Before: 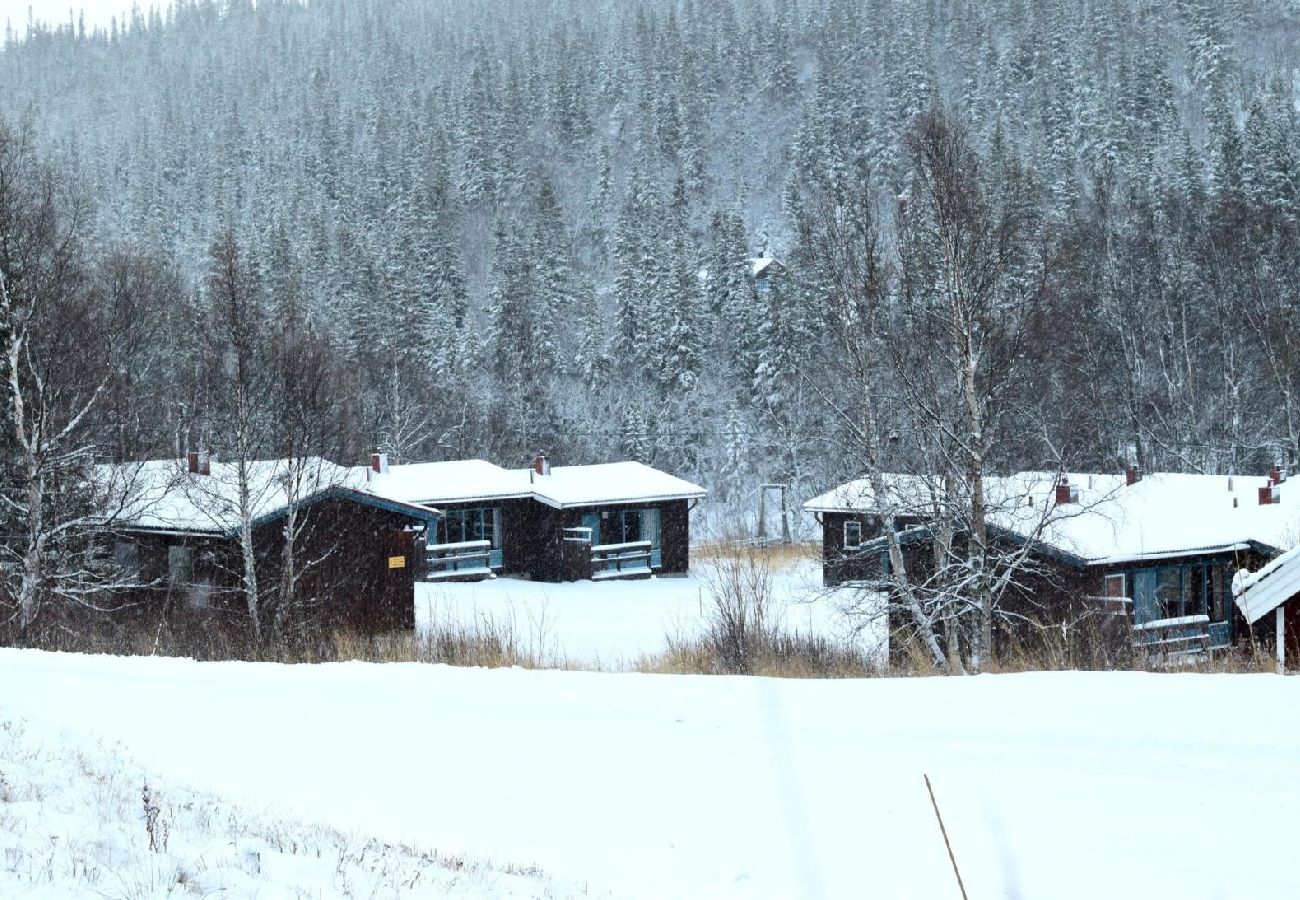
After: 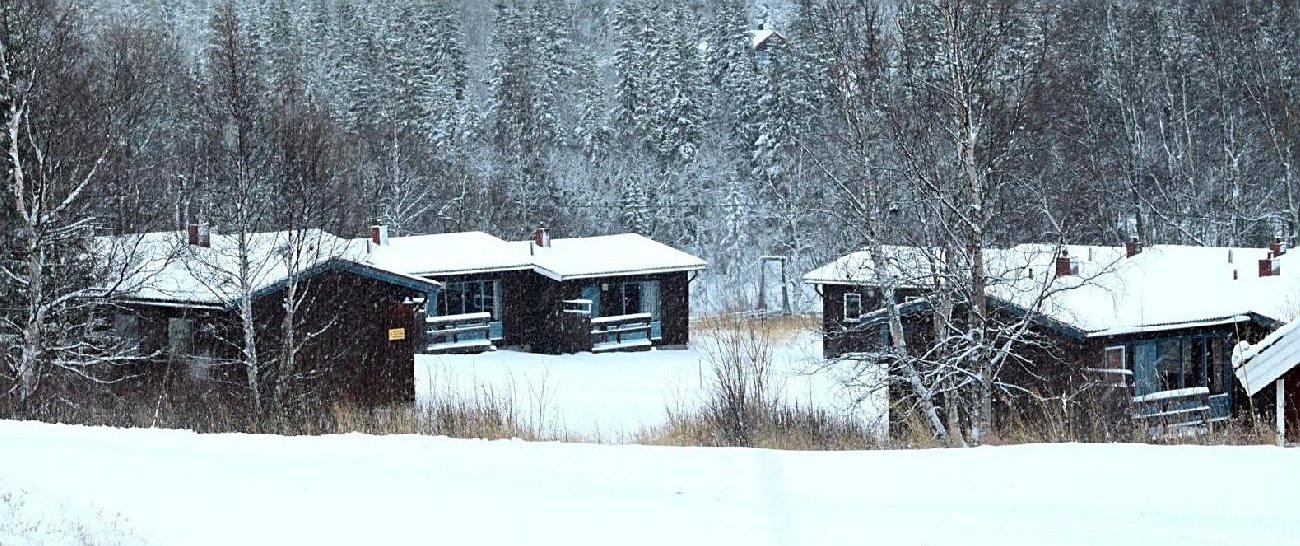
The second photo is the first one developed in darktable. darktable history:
crop and rotate: top 25.35%, bottom 13.958%
sharpen: on, module defaults
